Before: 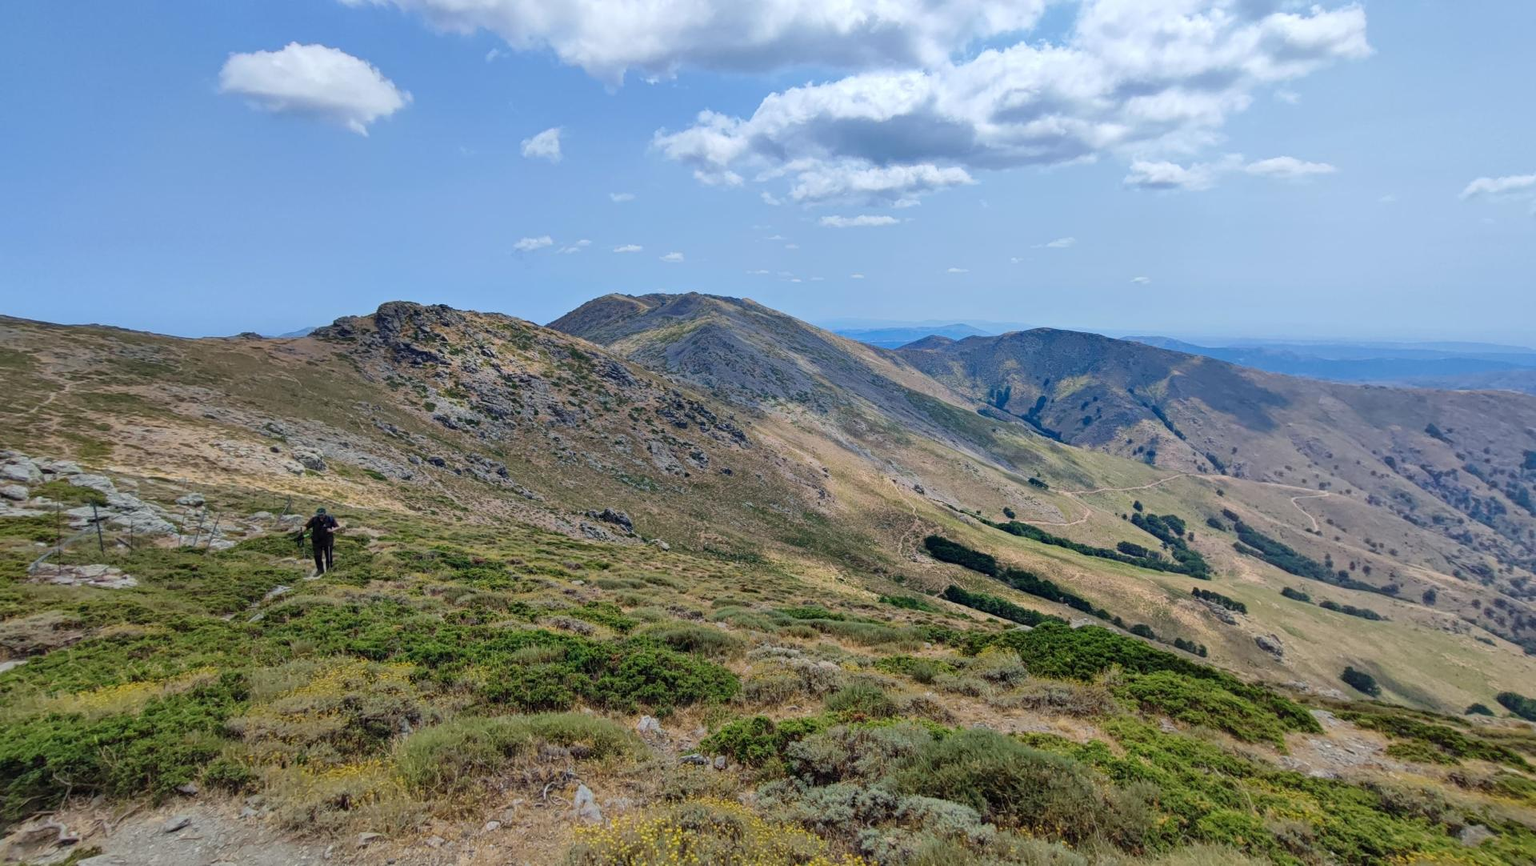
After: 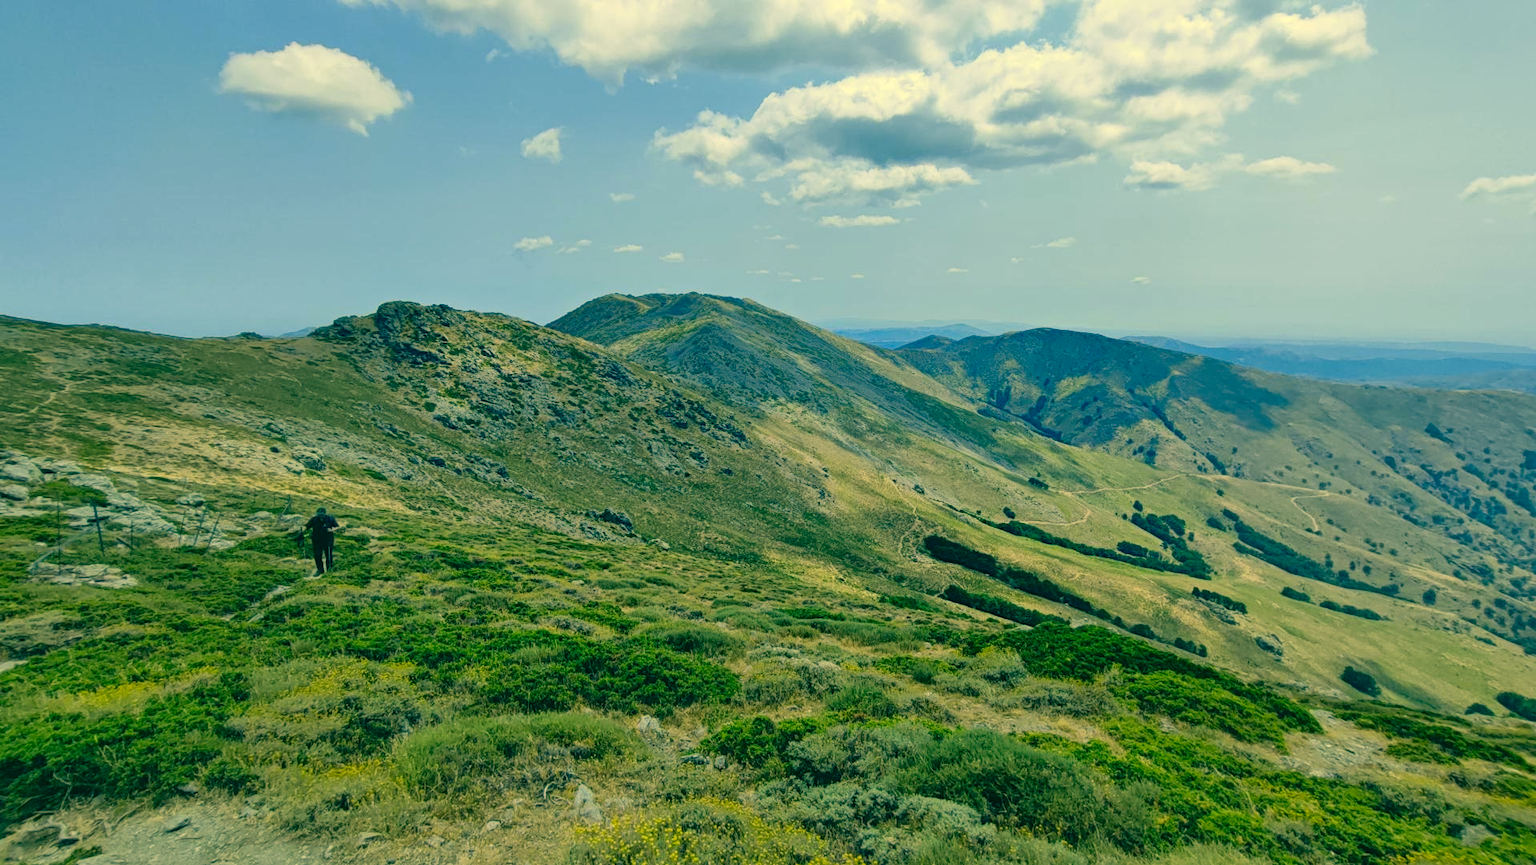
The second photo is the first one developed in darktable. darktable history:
color correction: highlights a* 2.16, highlights b* 33.82, shadows a* -37.06, shadows b* -6.06
contrast brightness saturation: contrast 0.07
